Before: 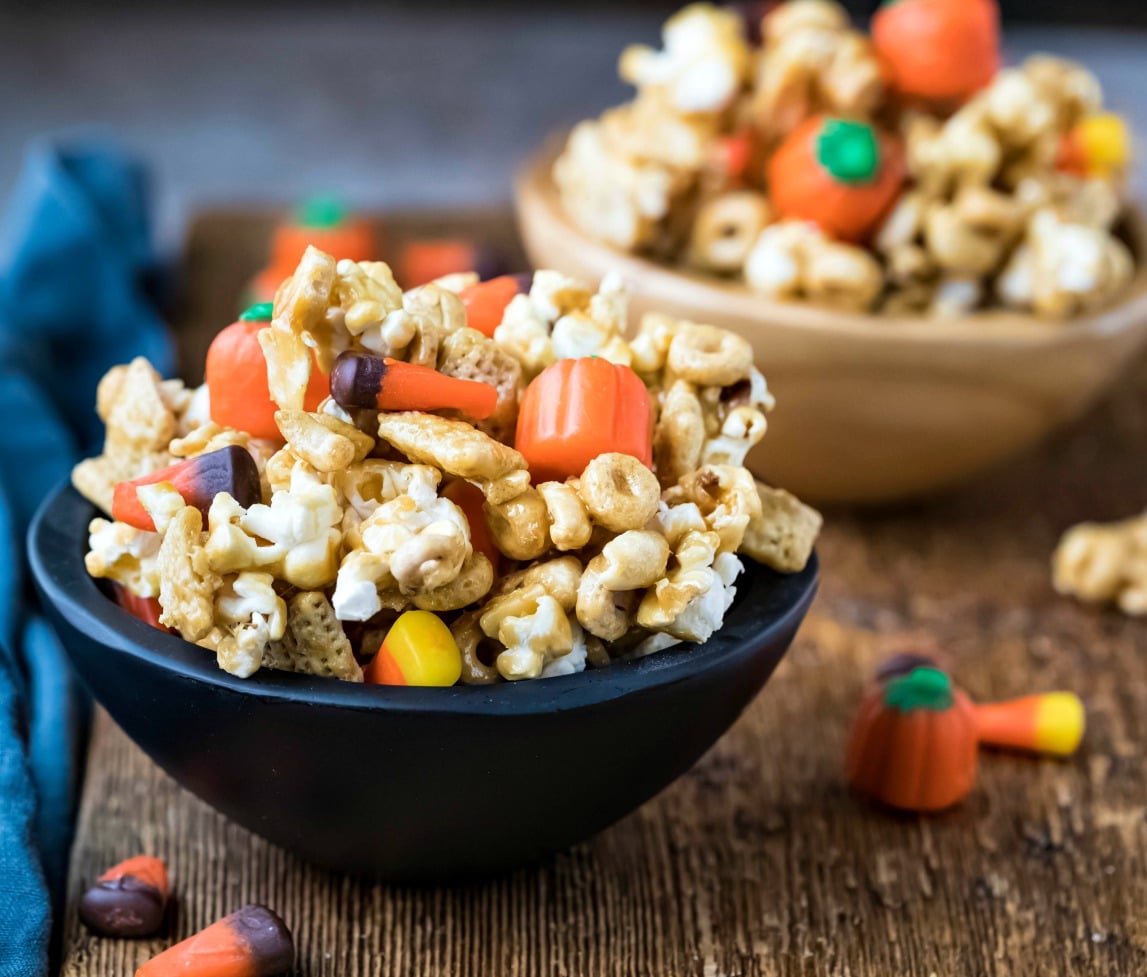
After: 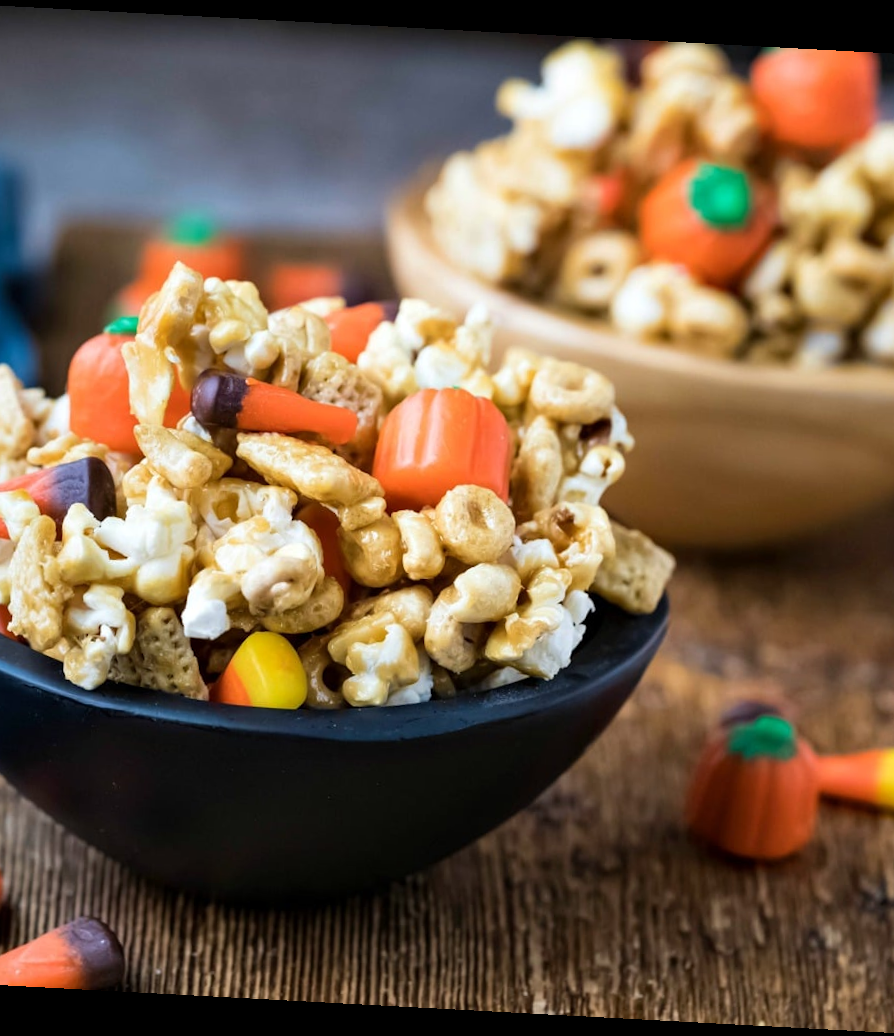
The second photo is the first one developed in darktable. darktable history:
crop and rotate: angle -3.07°, left 14.277%, top 0.015%, right 11.042%, bottom 0.021%
